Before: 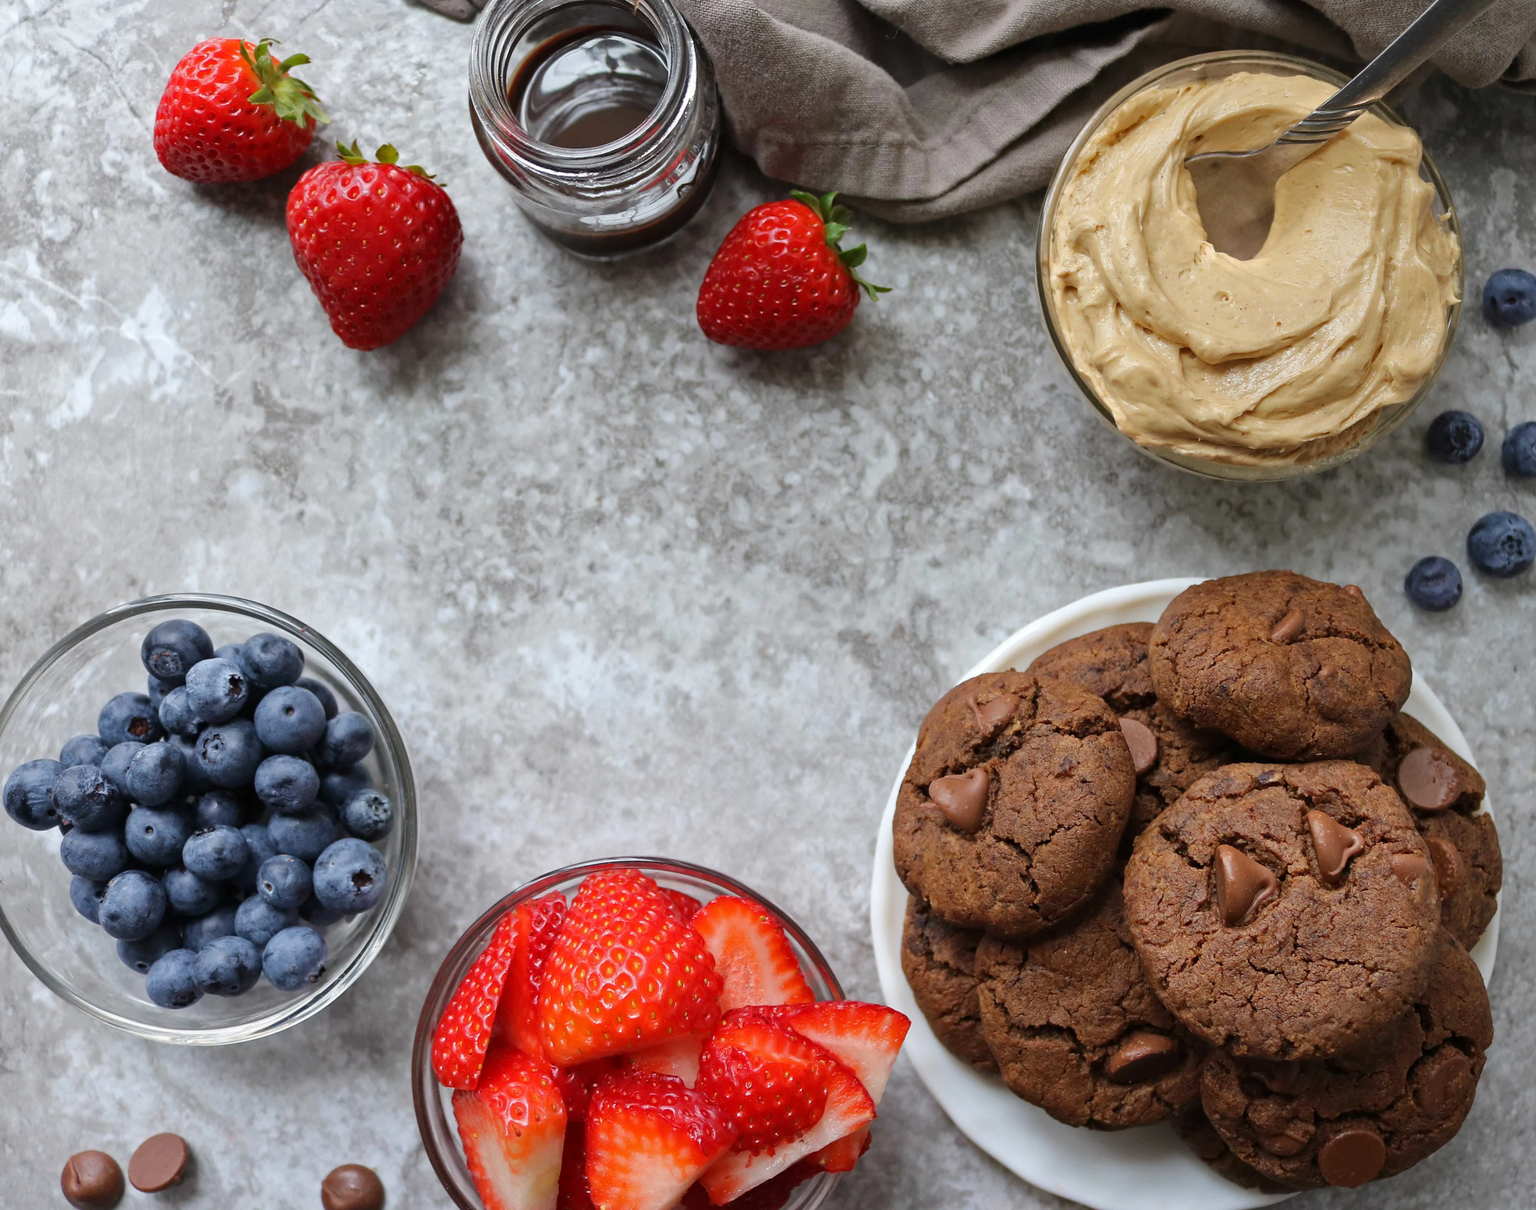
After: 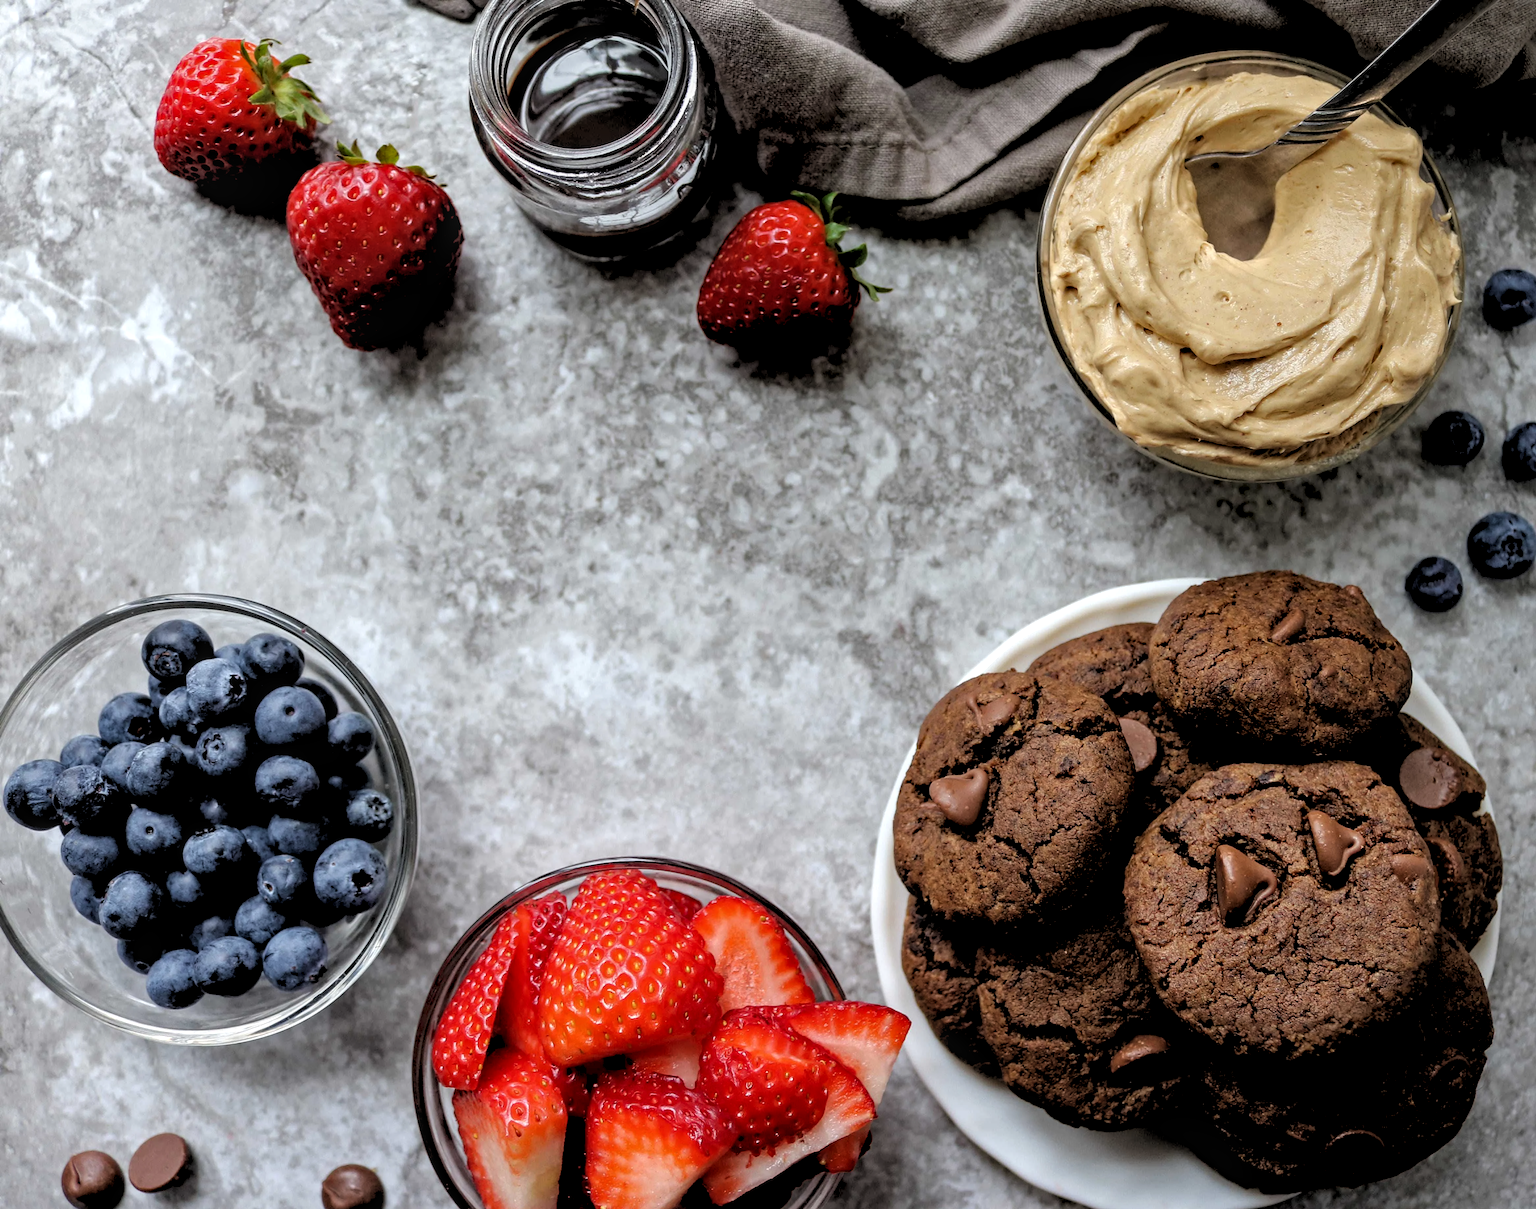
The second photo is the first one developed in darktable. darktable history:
rgb levels: levels [[0.034, 0.472, 0.904], [0, 0.5, 1], [0, 0.5, 1]]
local contrast: on, module defaults
